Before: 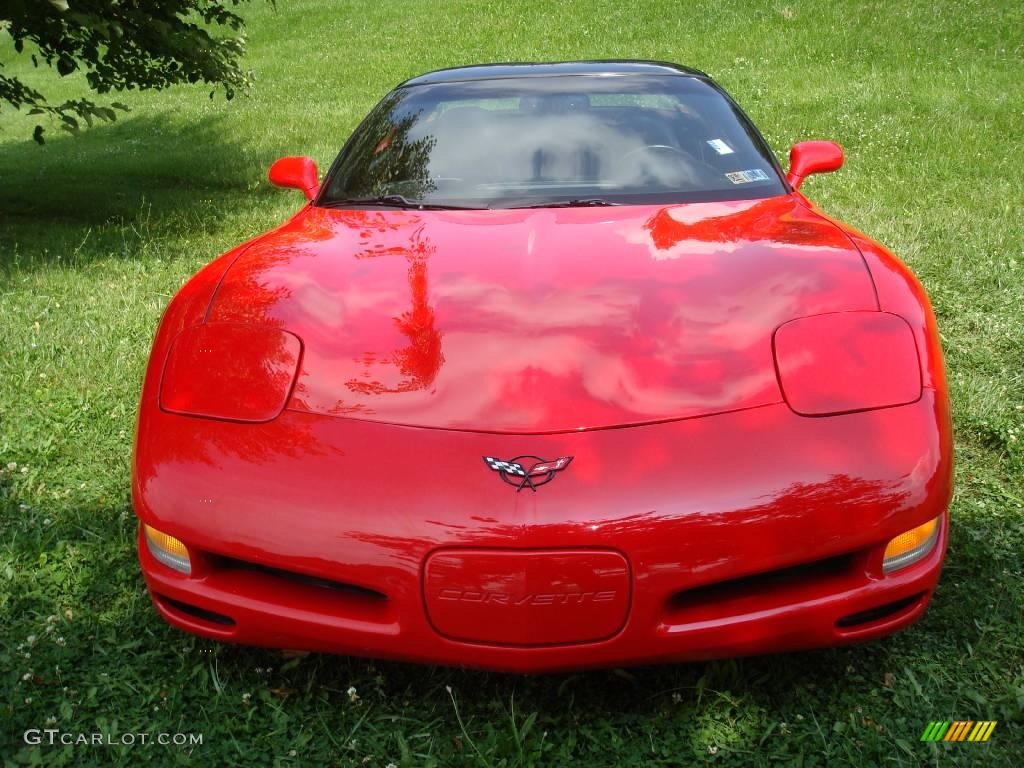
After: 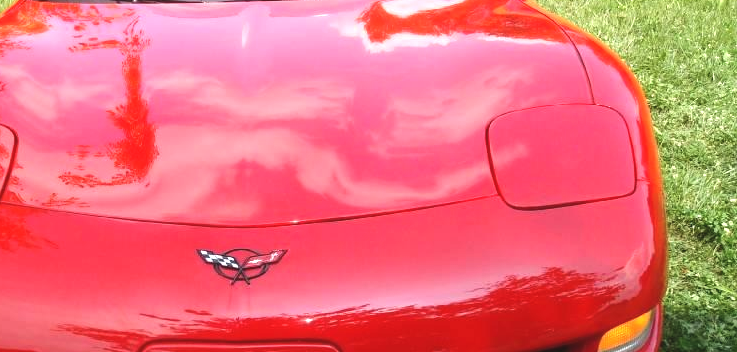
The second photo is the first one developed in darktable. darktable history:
crop and rotate: left 27.938%, top 27.046%, bottom 27.046%
exposure: black level correction -0.005, exposure 0.622 EV, compensate highlight preservation false
